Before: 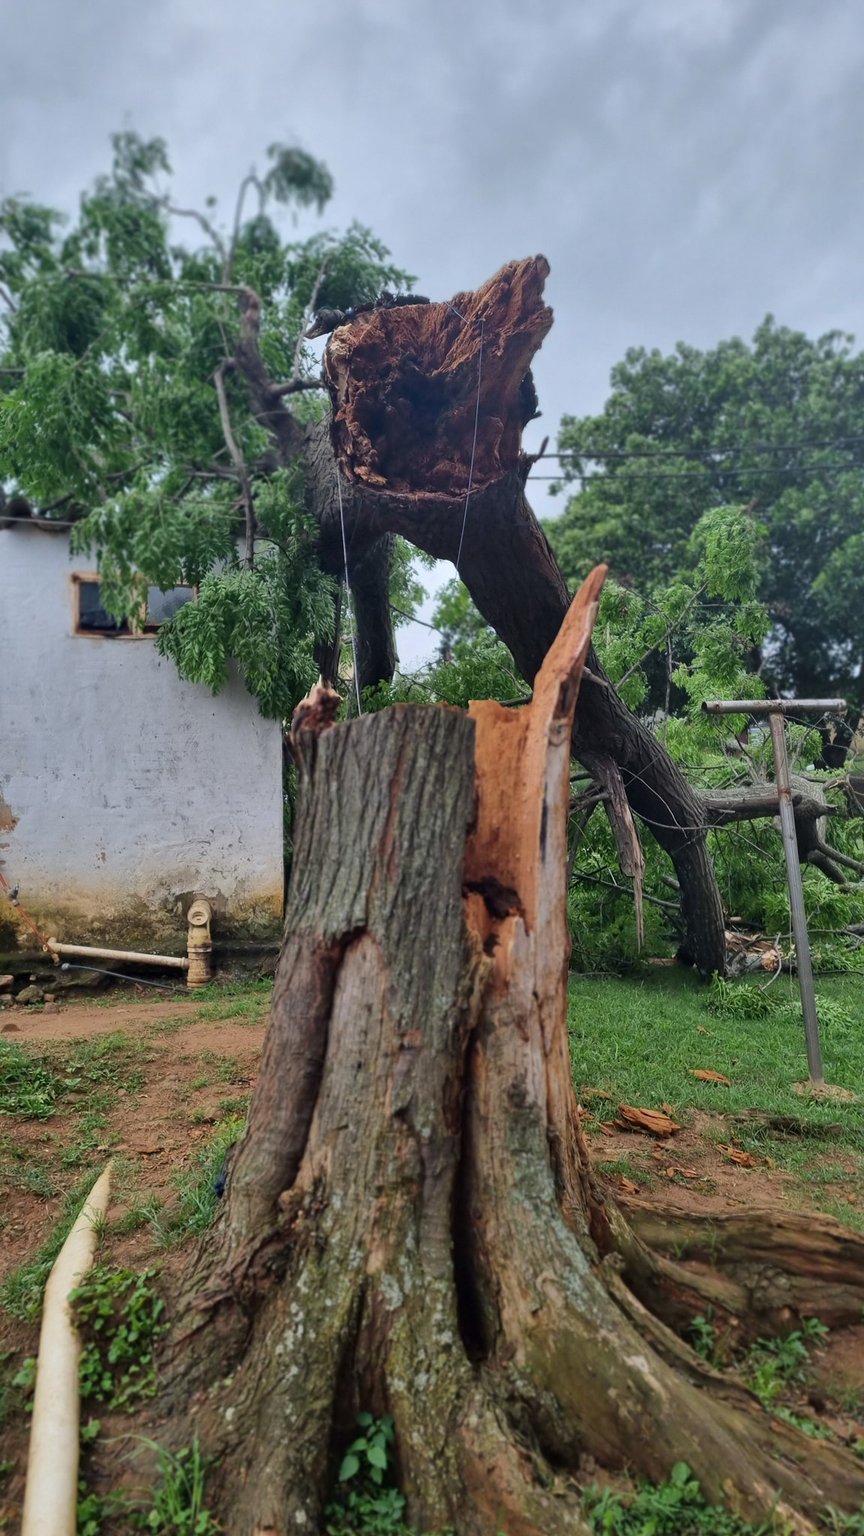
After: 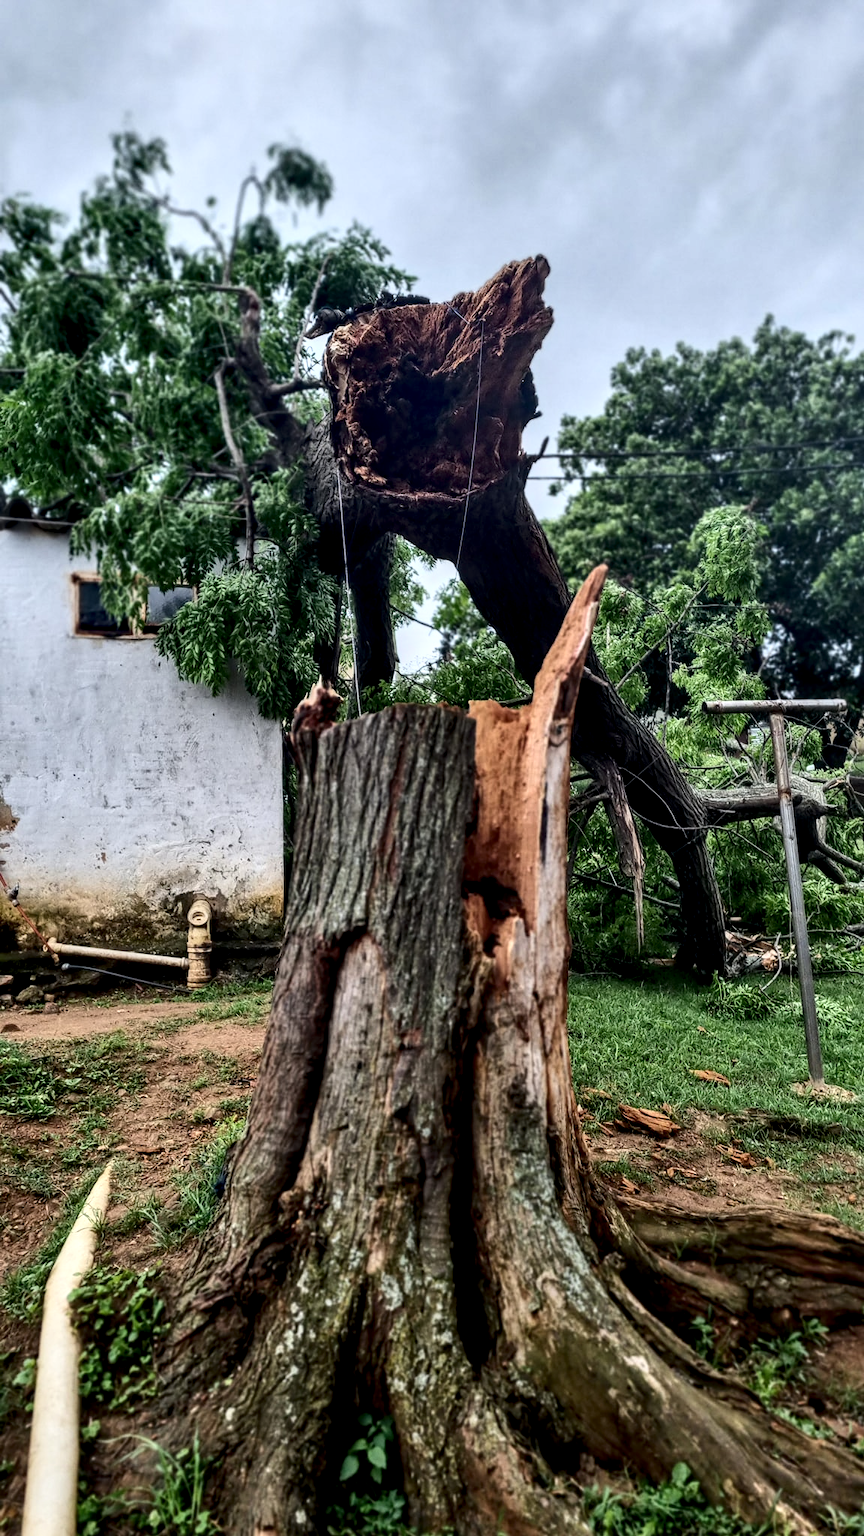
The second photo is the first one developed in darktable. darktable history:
local contrast: highlights 60%, shadows 62%, detail 160%
contrast brightness saturation: contrast 0.272
